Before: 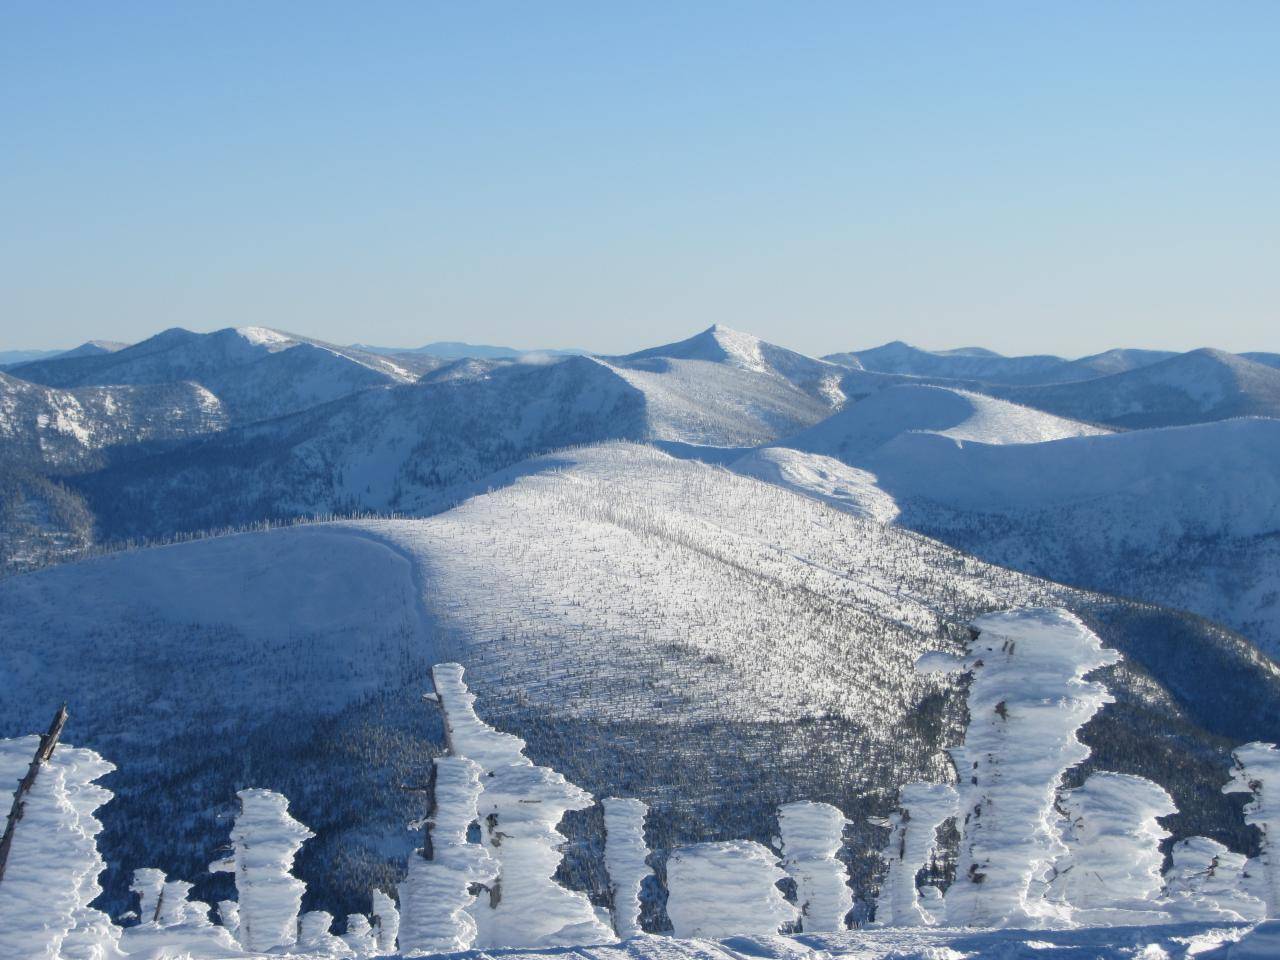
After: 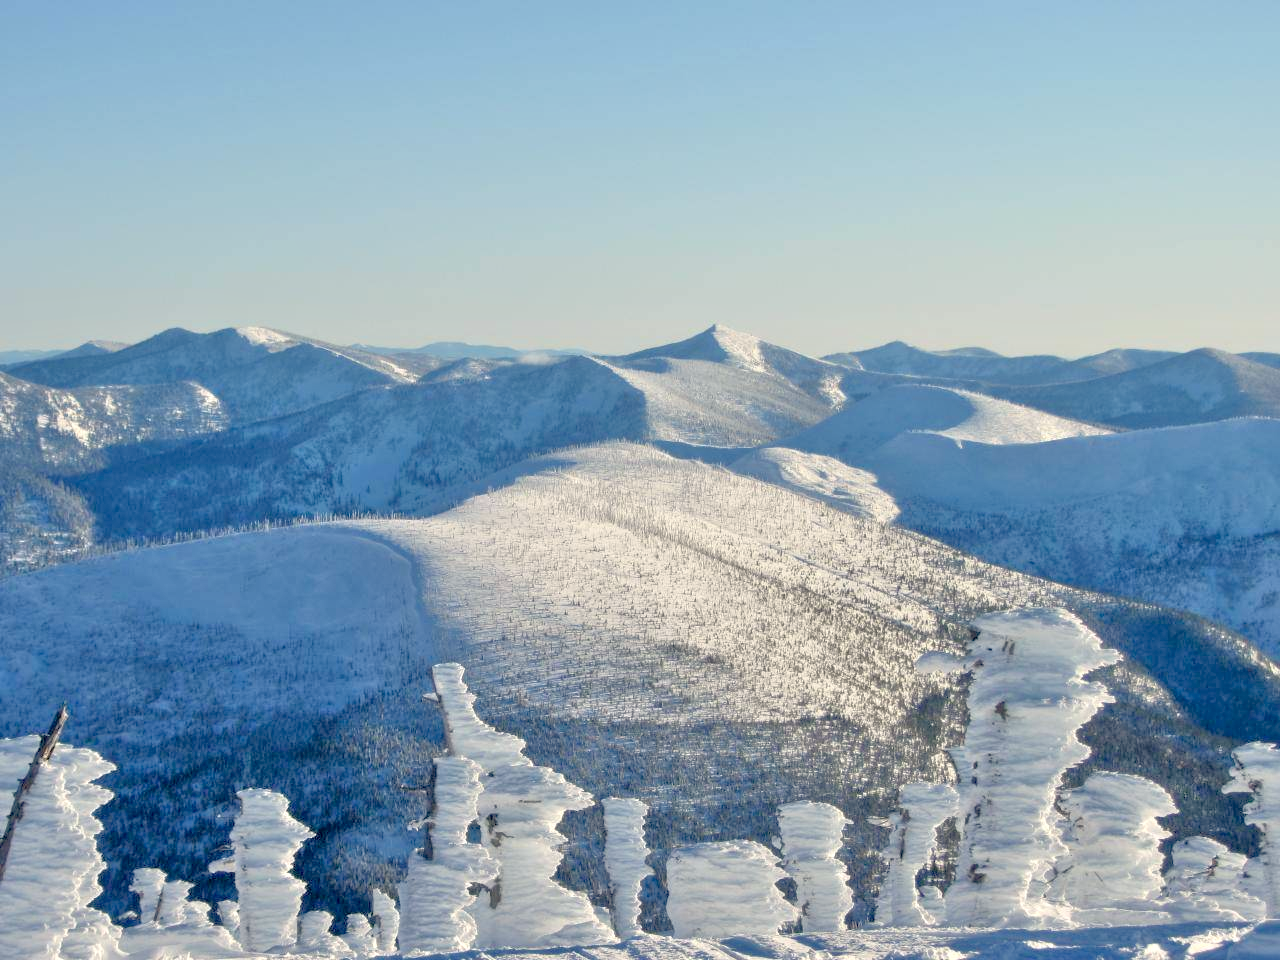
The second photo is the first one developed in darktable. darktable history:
tone equalizer: -7 EV 0.15 EV, -6 EV 0.6 EV, -5 EV 1.15 EV, -4 EV 1.33 EV, -3 EV 1.15 EV, -2 EV 0.6 EV, -1 EV 0.15 EV, mask exposure compensation -0.5 EV
white balance: red 1.045, blue 0.932
exposure: black level correction 0.012, compensate highlight preservation false
